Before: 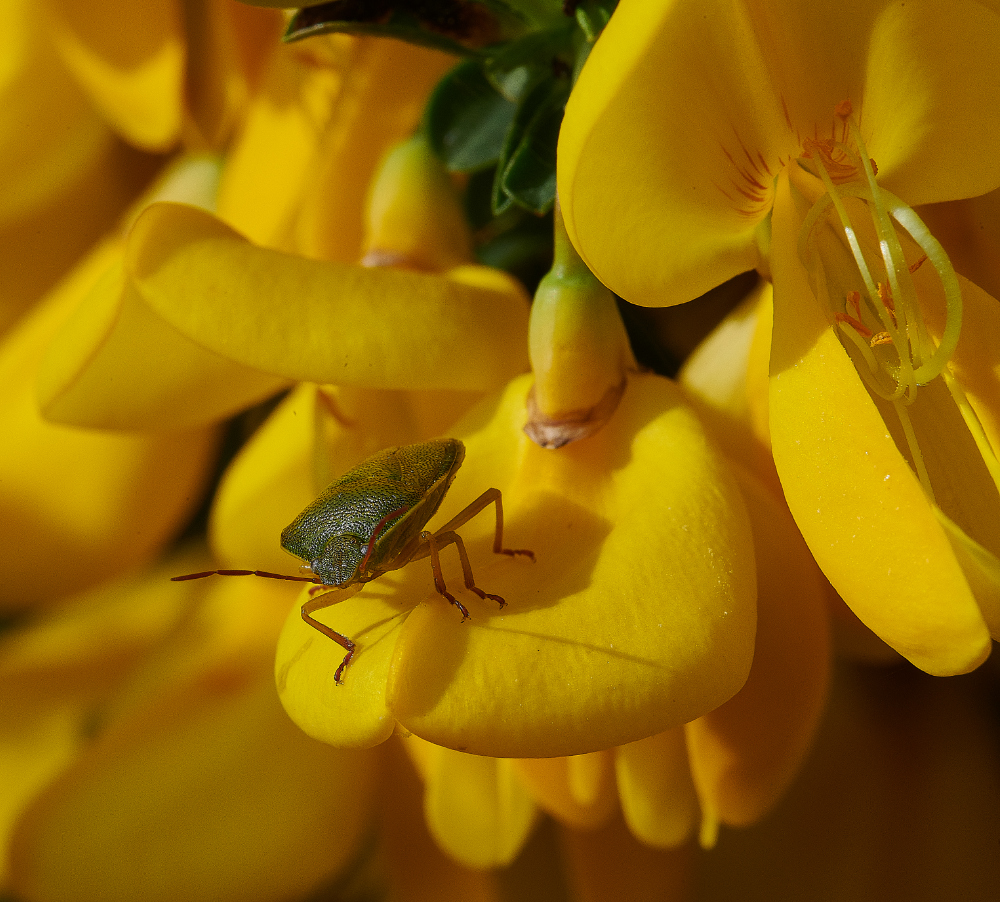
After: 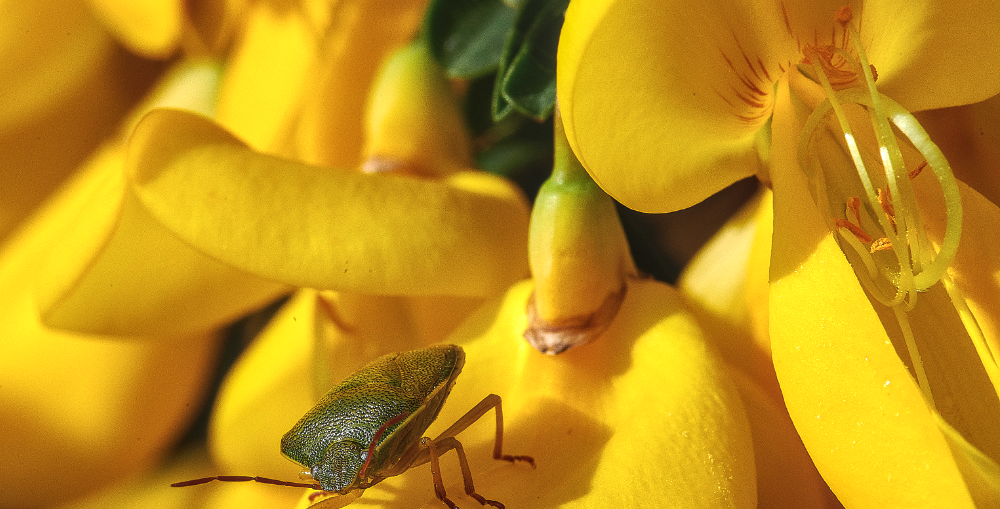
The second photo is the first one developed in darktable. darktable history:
local contrast: detail 130%
exposure: black level correction -0.005, exposure 0.622 EV, compensate highlight preservation false
crop and rotate: top 10.508%, bottom 33.048%
